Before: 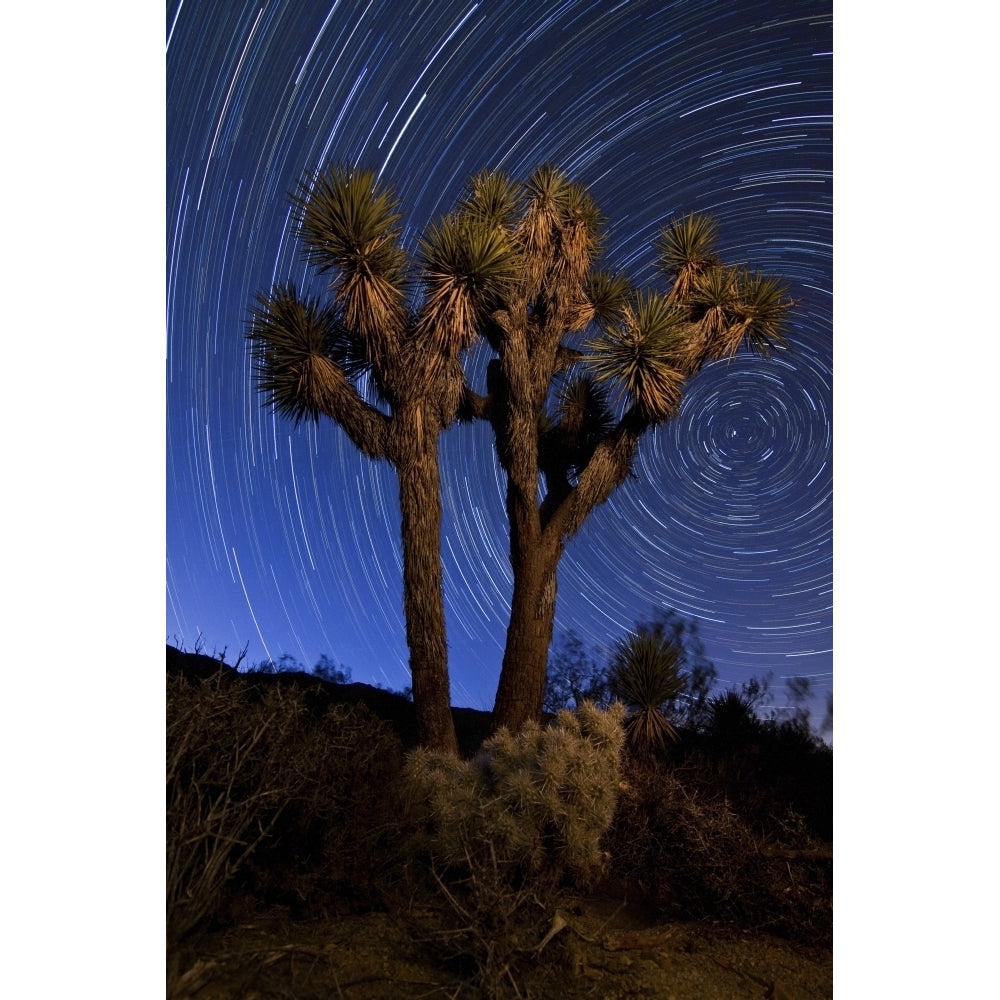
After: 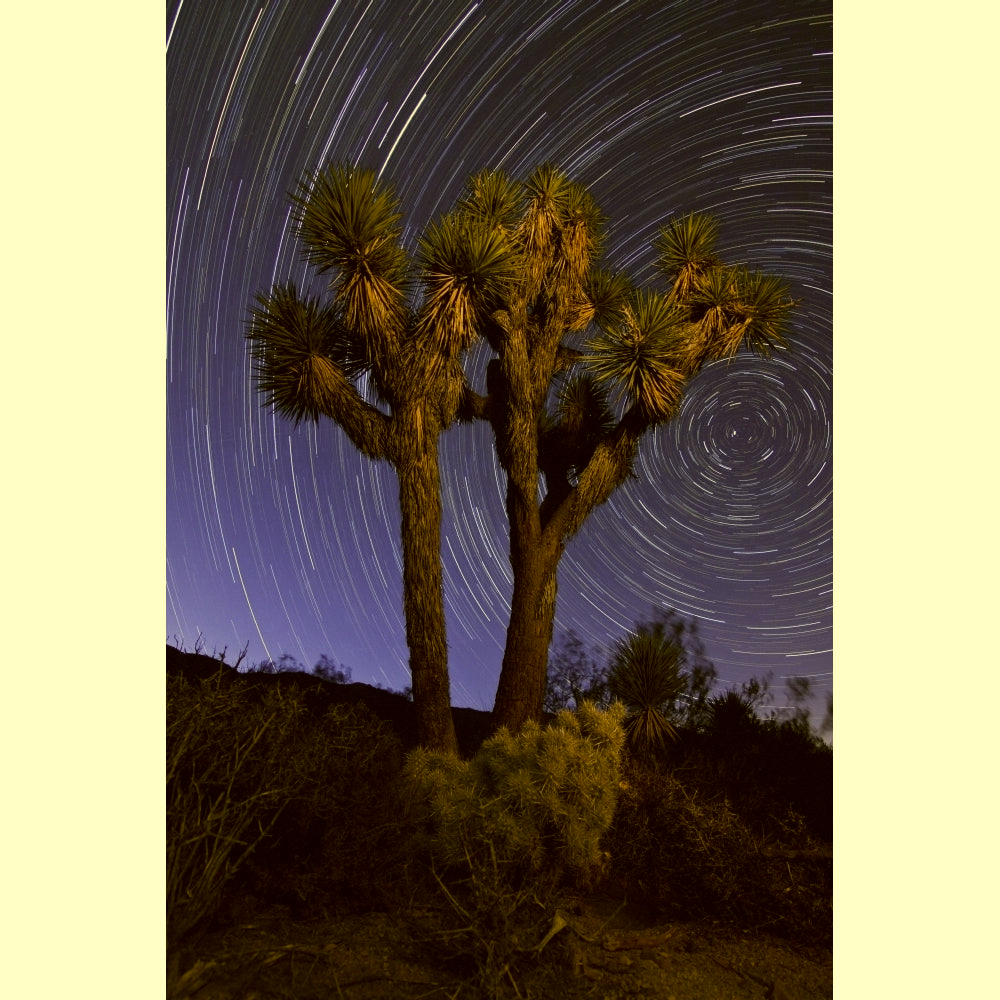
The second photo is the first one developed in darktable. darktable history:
color correction: highlights a* 0.162, highlights b* 29.53, shadows a* -0.162, shadows b* 21.09
tone equalizer: on, module defaults
